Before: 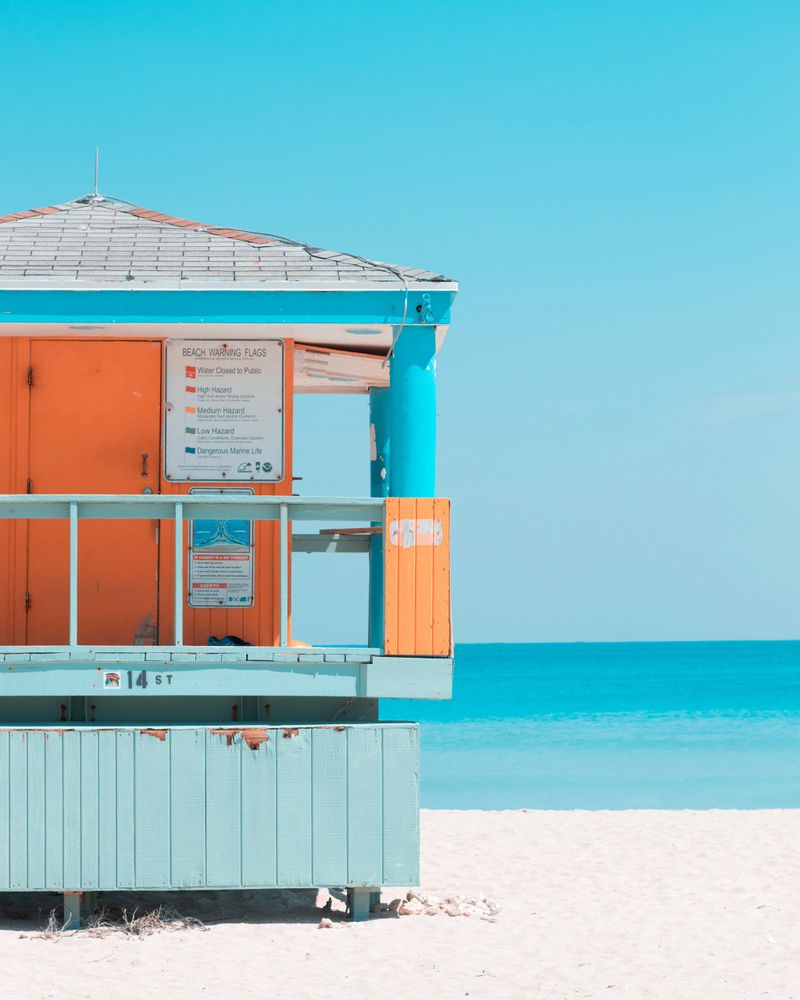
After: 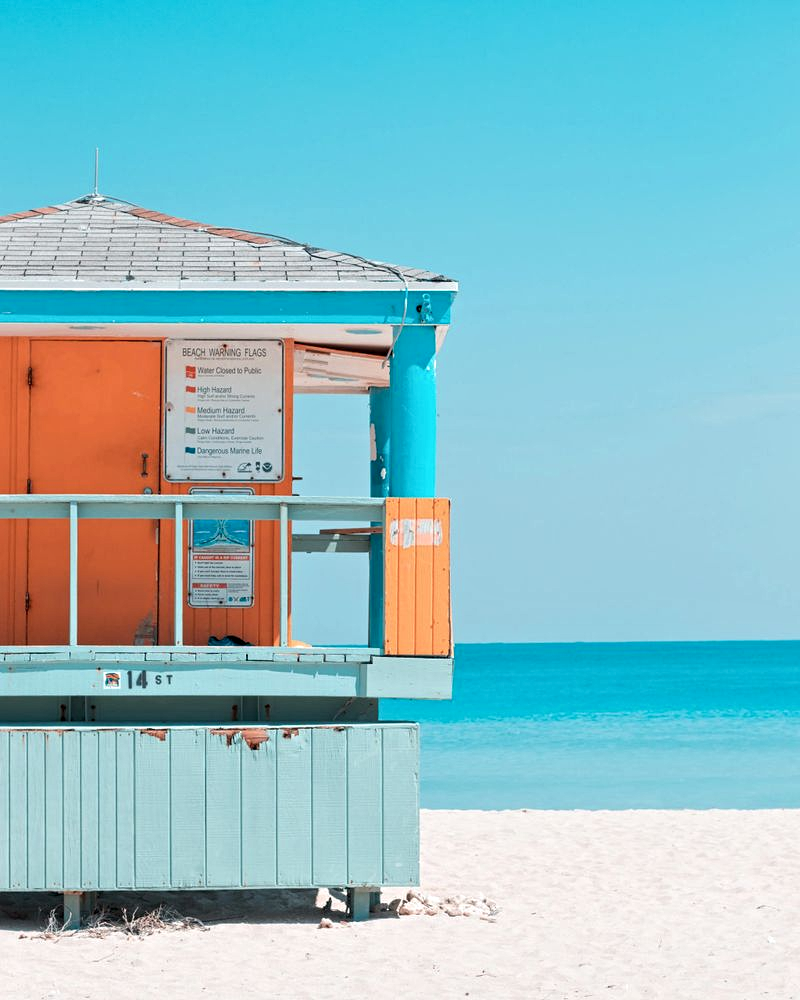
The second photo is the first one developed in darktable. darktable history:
contrast equalizer: y [[0.5, 0.542, 0.583, 0.625, 0.667, 0.708], [0.5 ×6], [0.5 ×6], [0 ×6], [0 ×6]], mix 0.546
